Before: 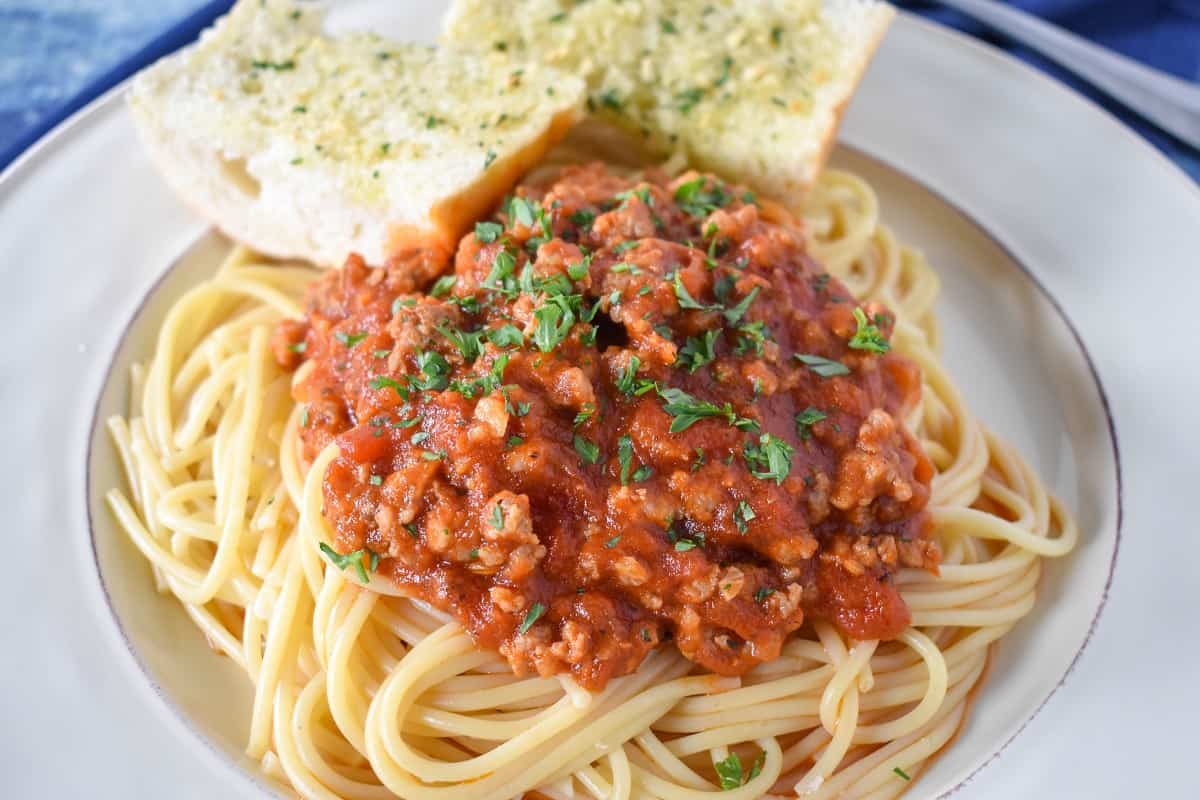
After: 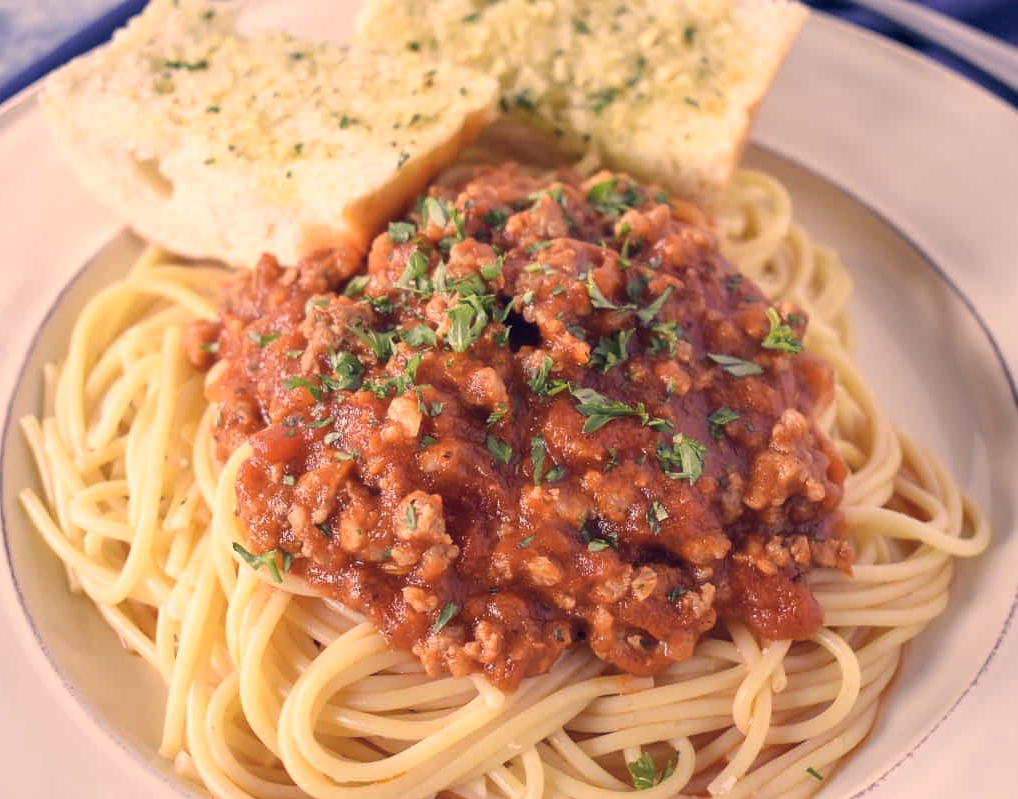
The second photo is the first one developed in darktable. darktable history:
color correction: highlights a* 19.95, highlights b* 27.08, shadows a* 3.44, shadows b* -17.69, saturation 0.748
crop: left 7.319%, right 7.83%
